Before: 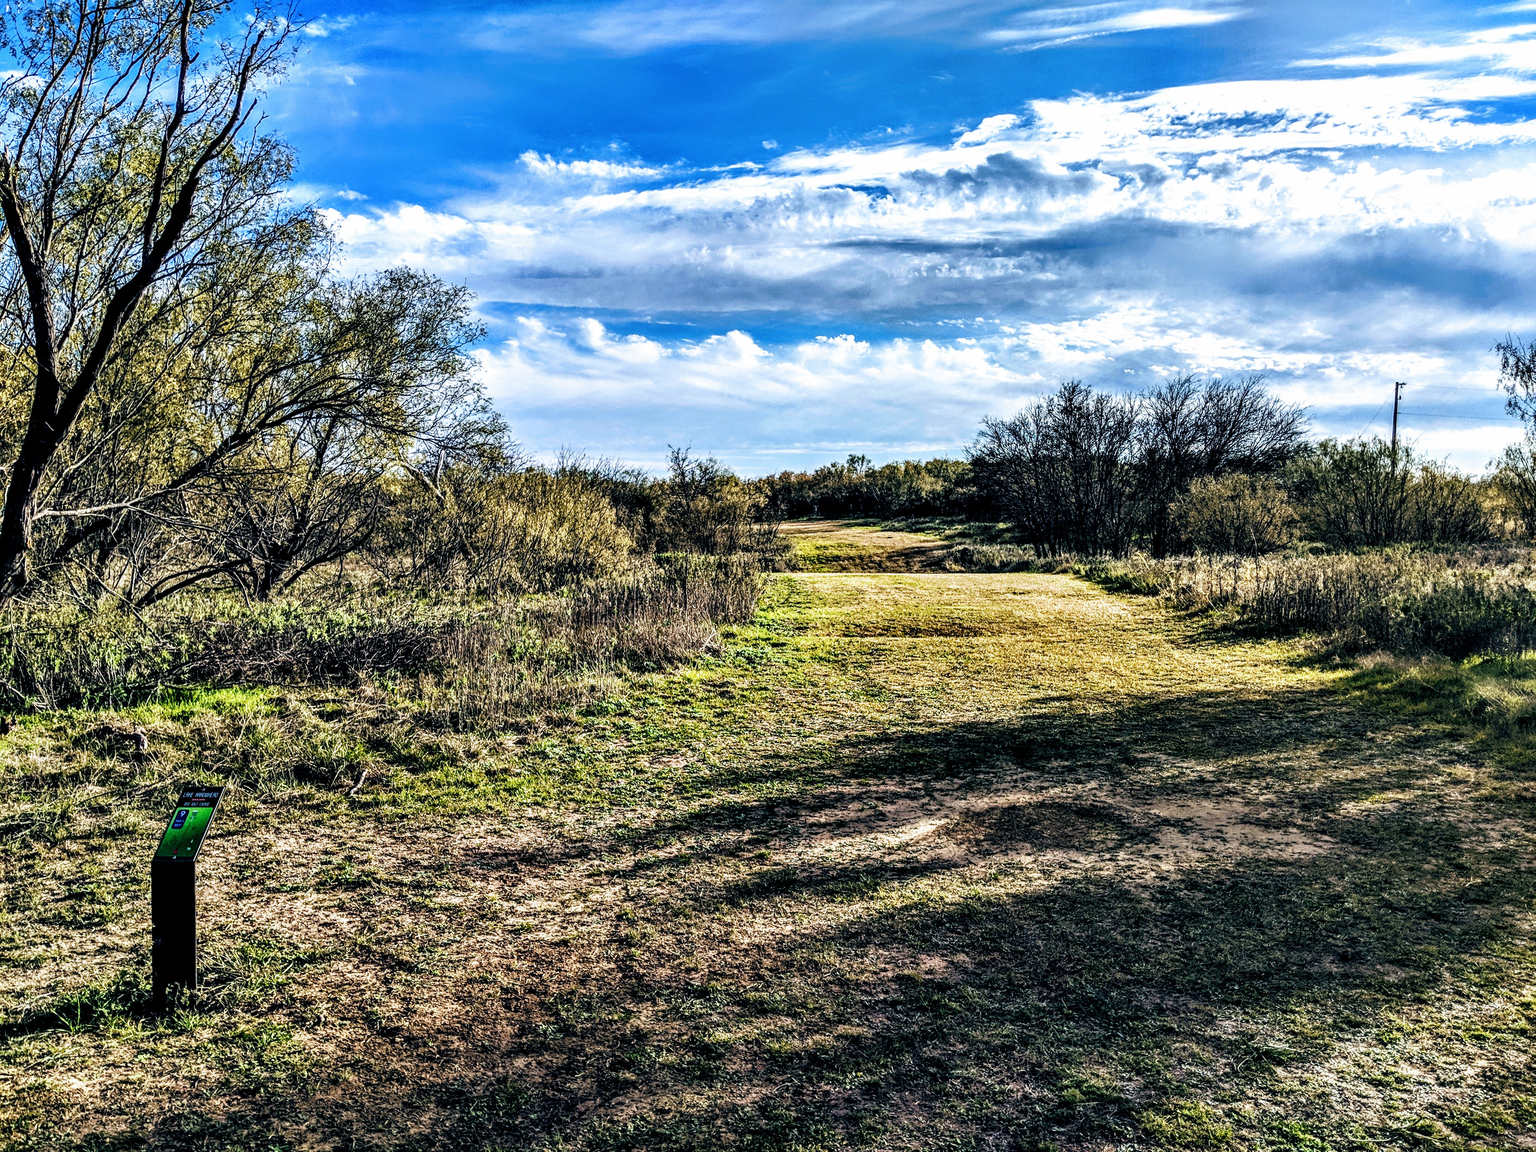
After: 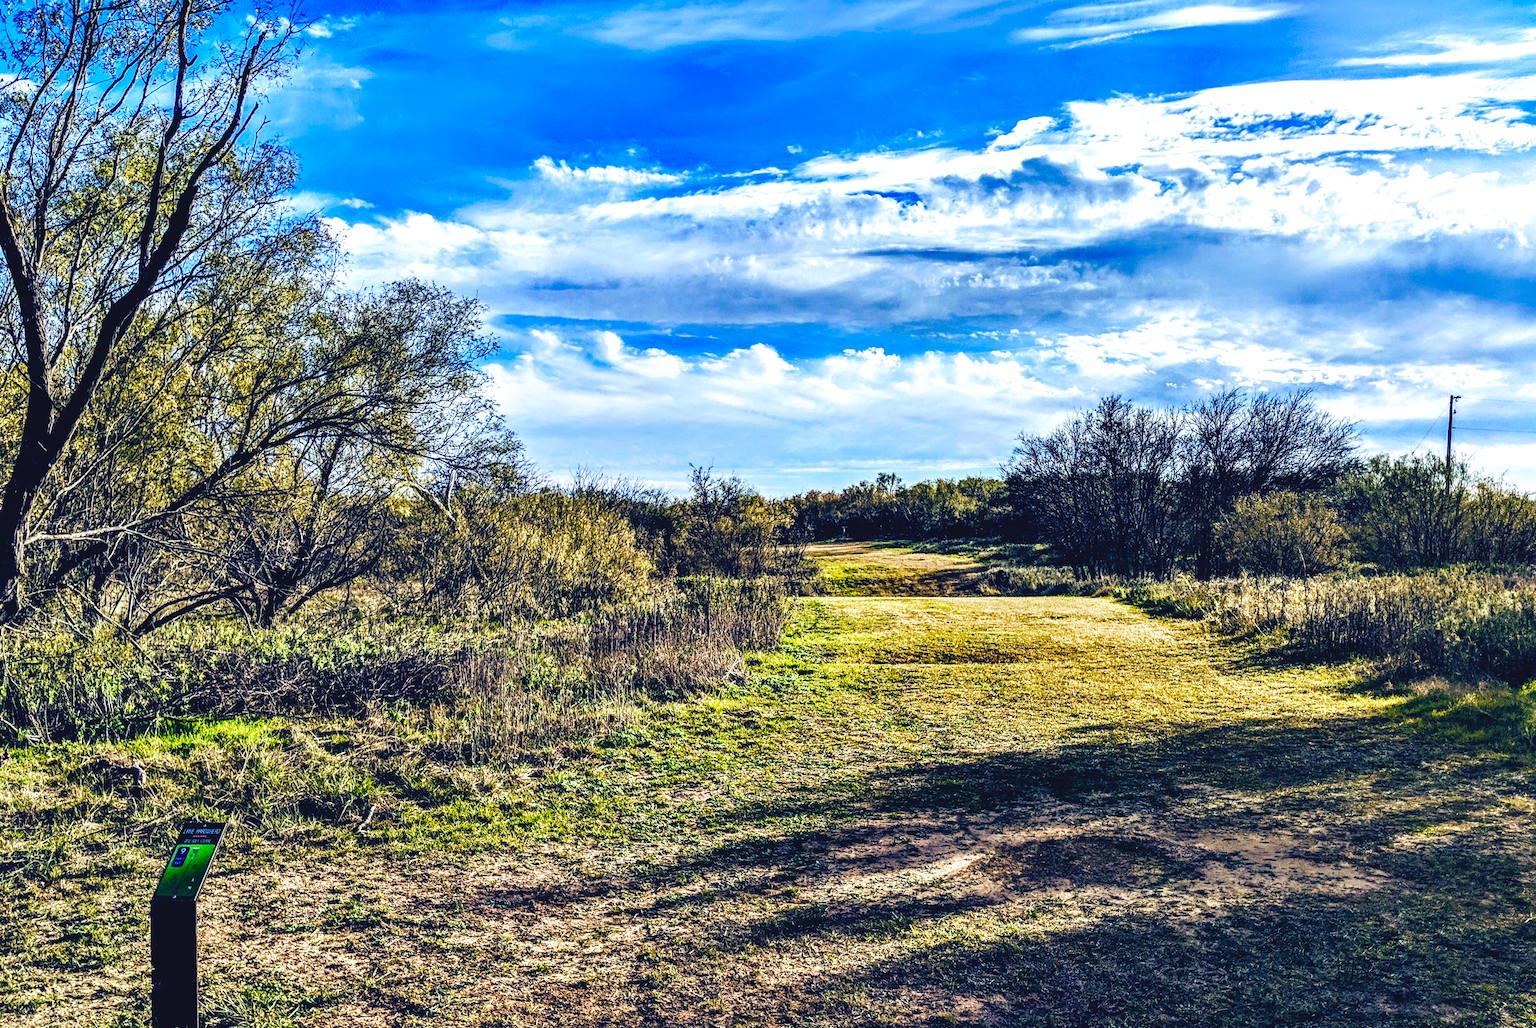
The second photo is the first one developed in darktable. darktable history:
color balance rgb: shadows lift › luminance -28.545%, shadows lift › chroma 14.764%, shadows lift › hue 269.4°, perceptual saturation grading › global saturation 0.701%, perceptual saturation grading › highlights -8.398%, perceptual saturation grading › mid-tones 18.502%, perceptual saturation grading › shadows 28.572%, global vibrance 40.102%
exposure: black level correction -0.008, exposure 0.072 EV, compensate exposure bias true, compensate highlight preservation false
crop and rotate: angle 0.195°, left 0.354%, right 3.591%, bottom 14.204%
